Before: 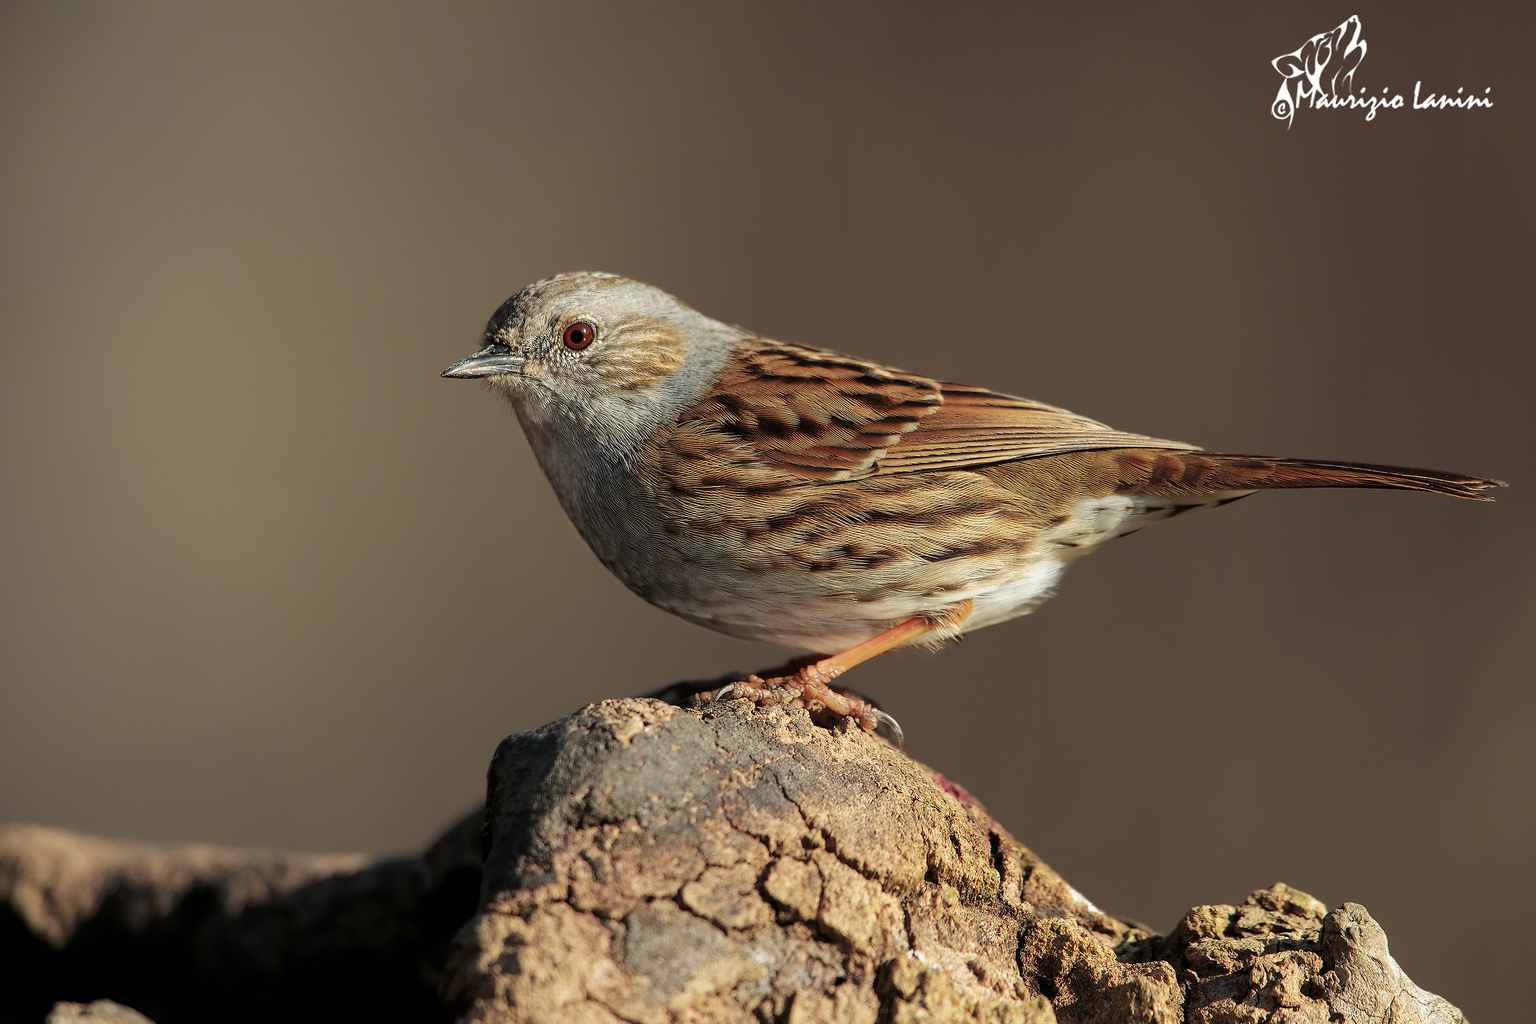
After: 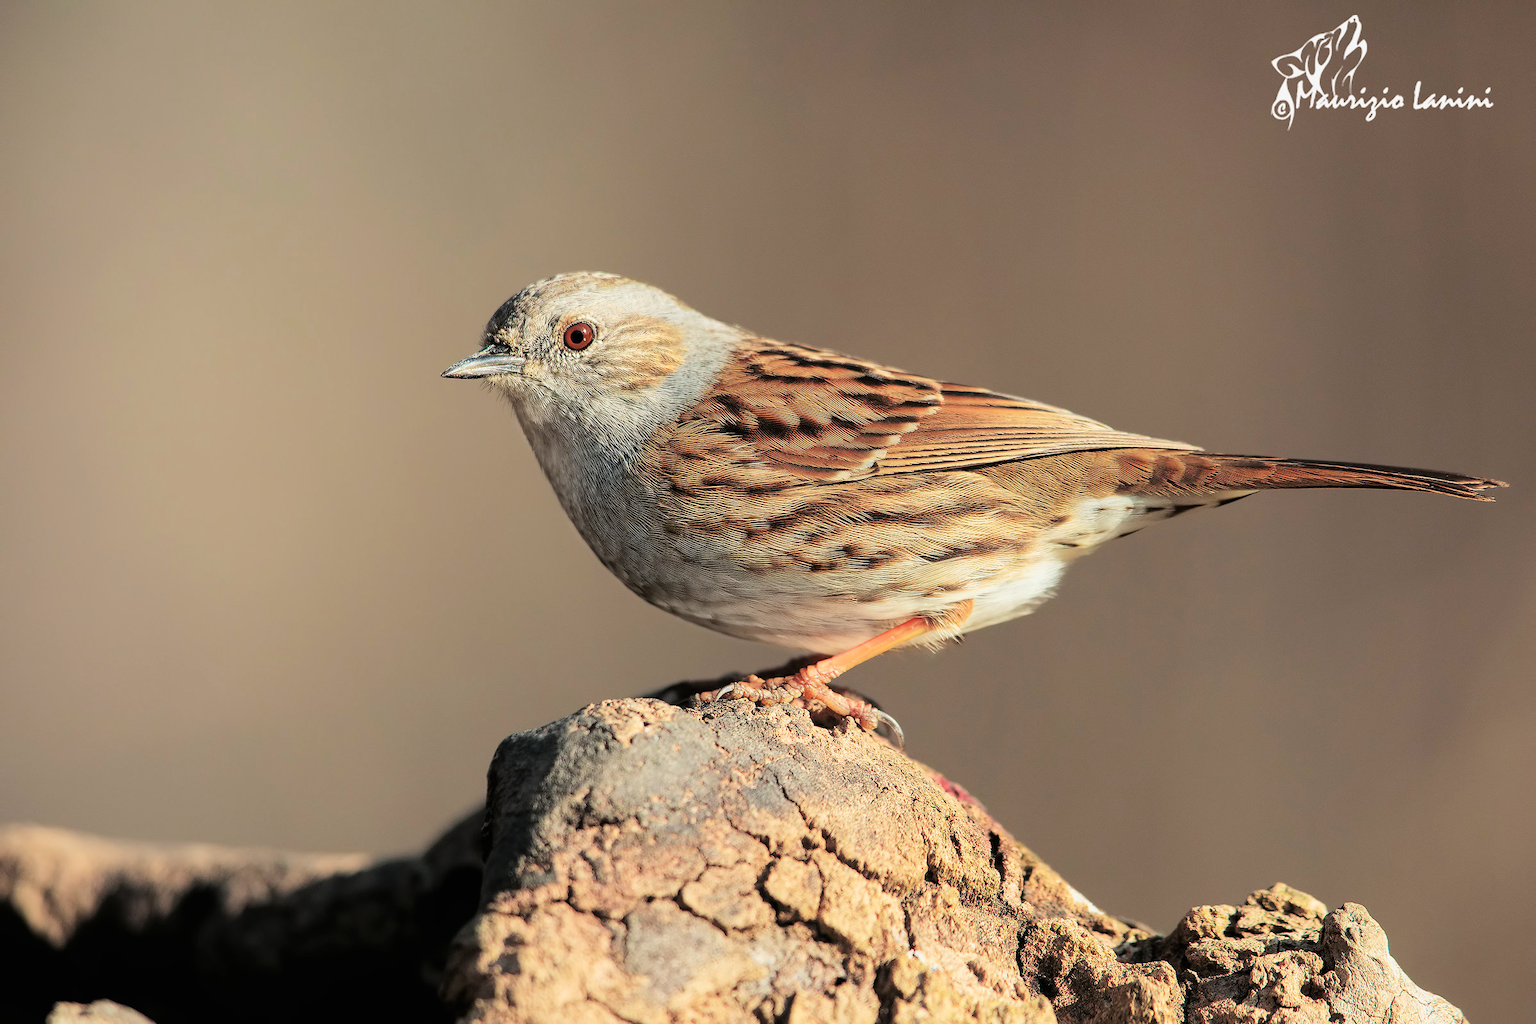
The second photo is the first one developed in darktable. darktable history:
filmic rgb: black relative exposure -7.65 EV, white relative exposure 4.56 EV, hardness 3.61, color science v6 (2022)
exposure: black level correction -0.002, exposure 0.545 EV, compensate exposure bias true, compensate highlight preservation false
